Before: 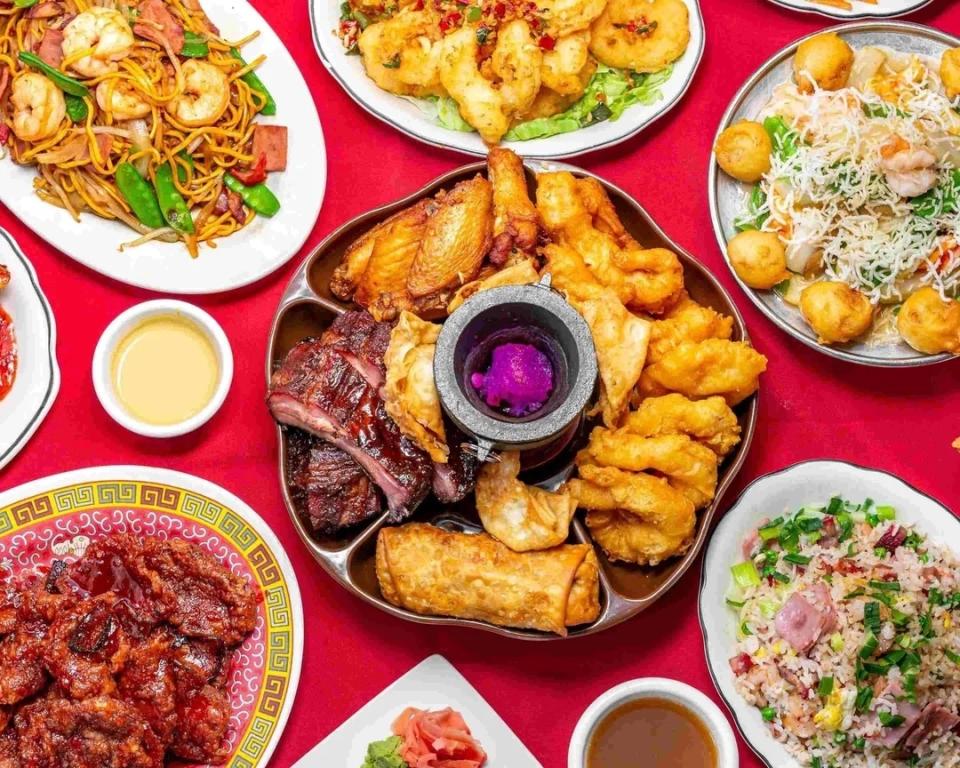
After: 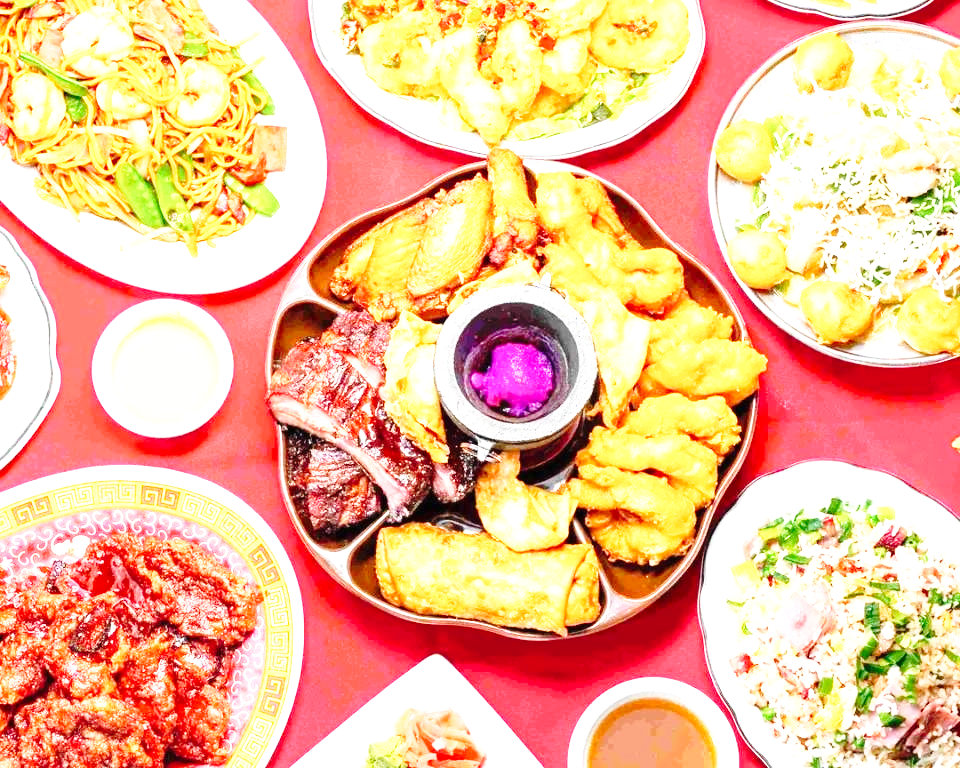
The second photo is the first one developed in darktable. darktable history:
base curve: curves: ch0 [(0, 0) (0.028, 0.03) (0.121, 0.232) (0.46, 0.748) (0.859, 0.968) (1, 1)], preserve colors none
exposure: black level correction 0, exposure 1.379 EV, compensate exposure bias true, compensate highlight preservation false
